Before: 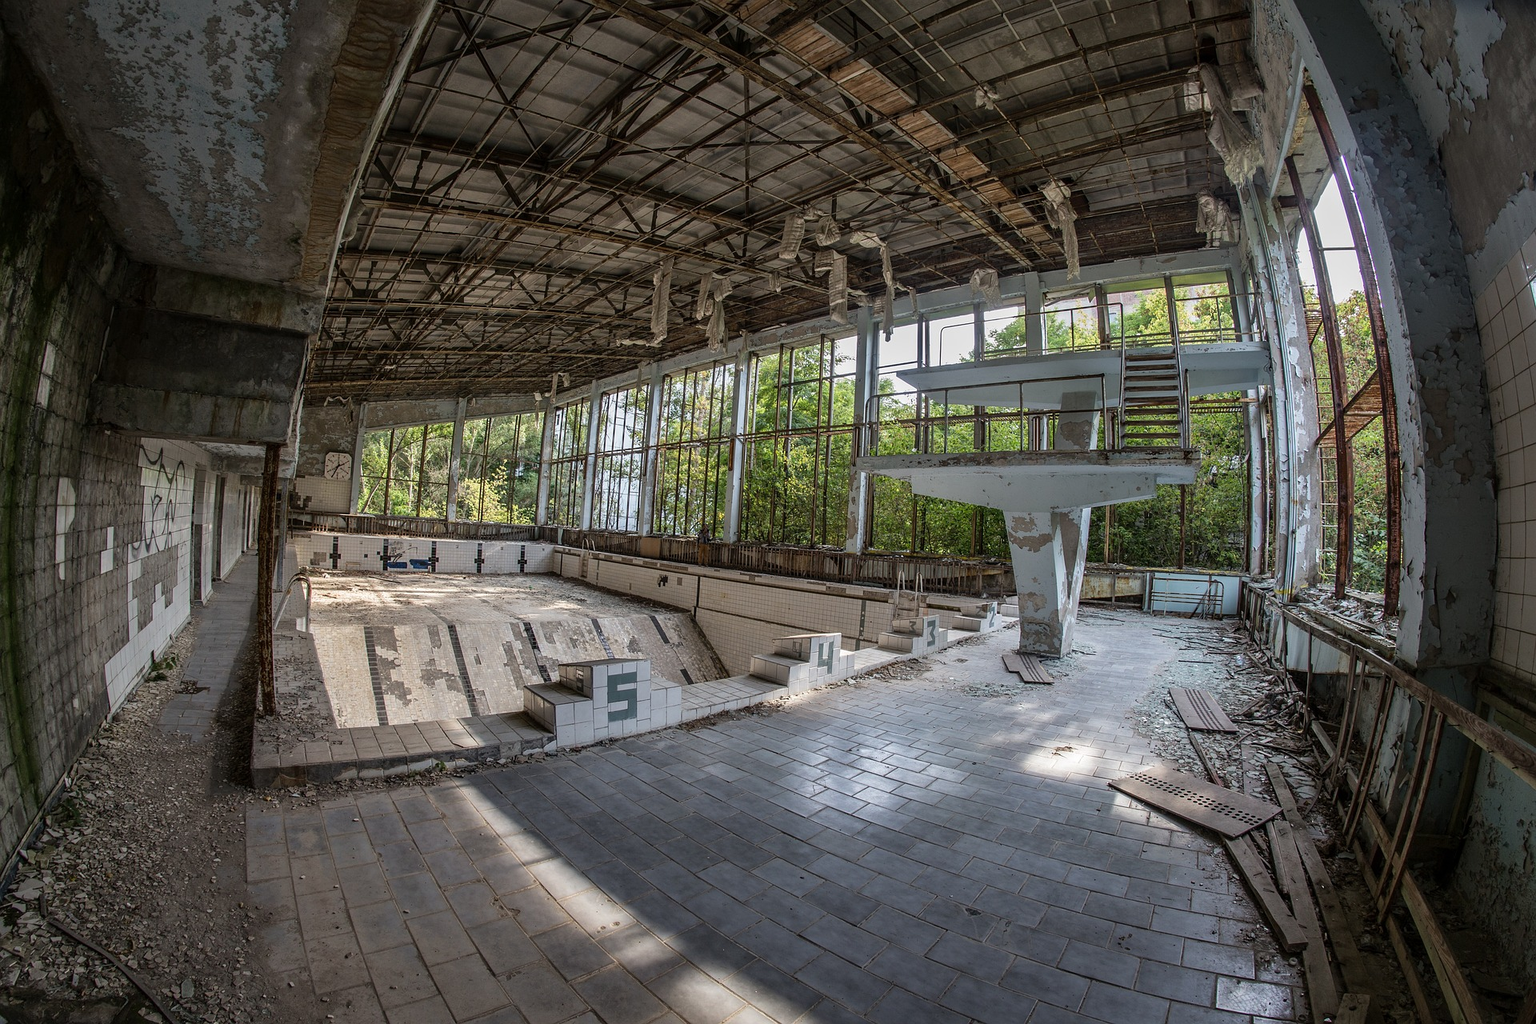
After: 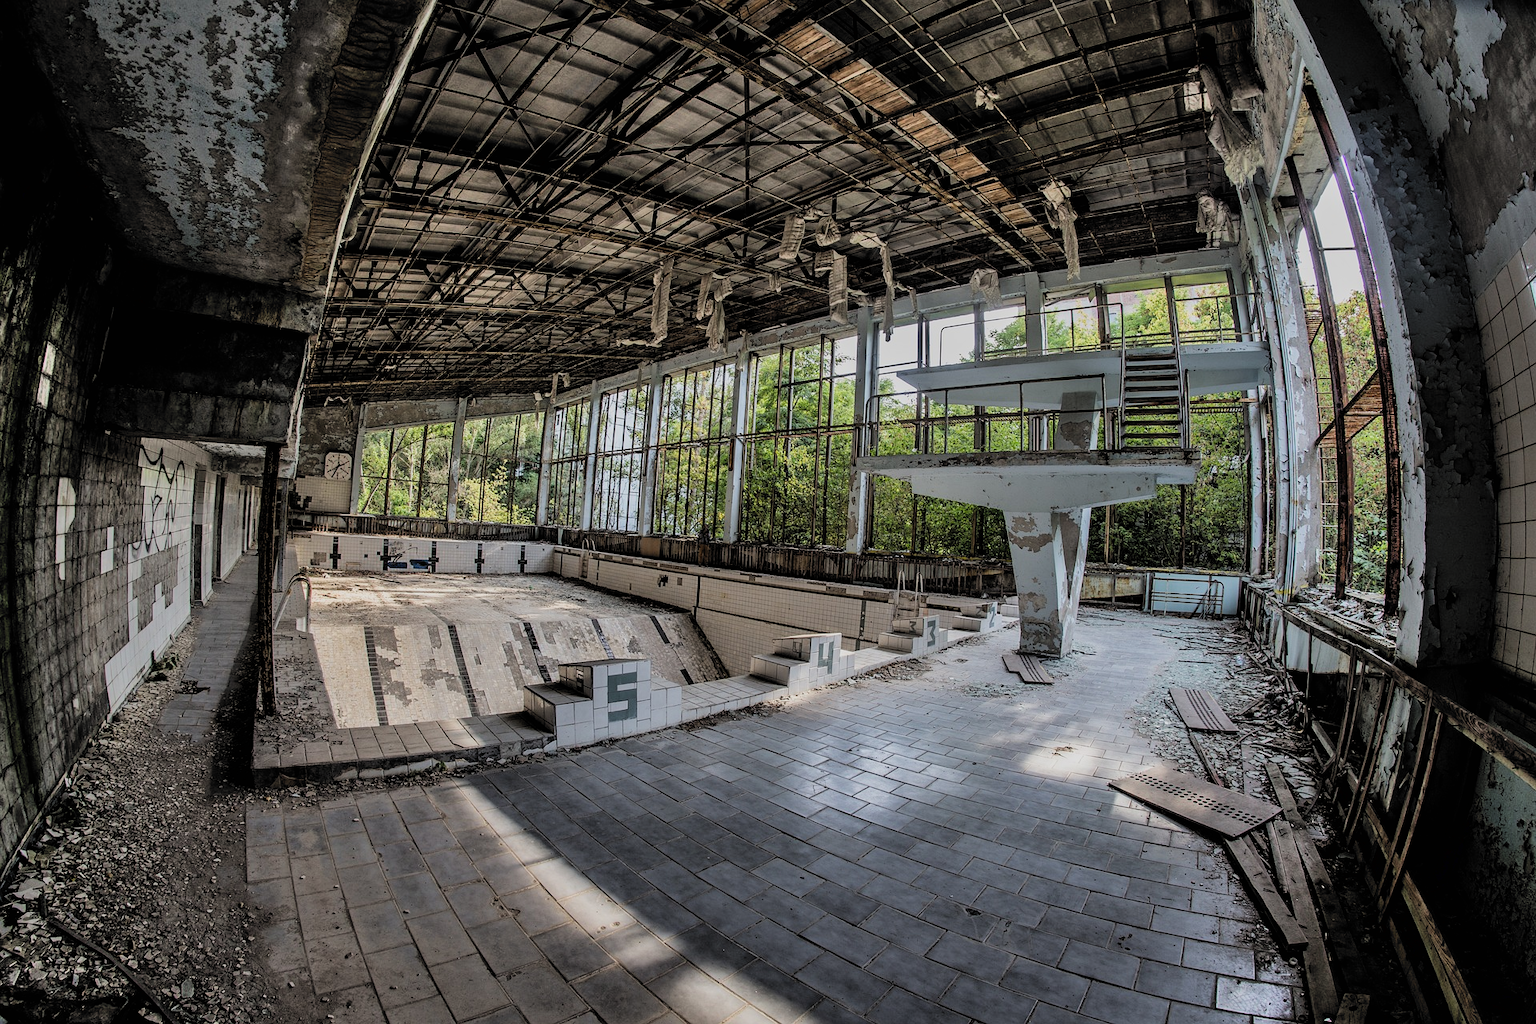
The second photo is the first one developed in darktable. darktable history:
filmic rgb: black relative exposure -5.14 EV, white relative exposure 3.98 EV, hardness 2.9, contrast 1.098, highlights saturation mix -19.02%, color science v6 (2022), iterations of high-quality reconstruction 0
shadows and highlights: soften with gaussian
